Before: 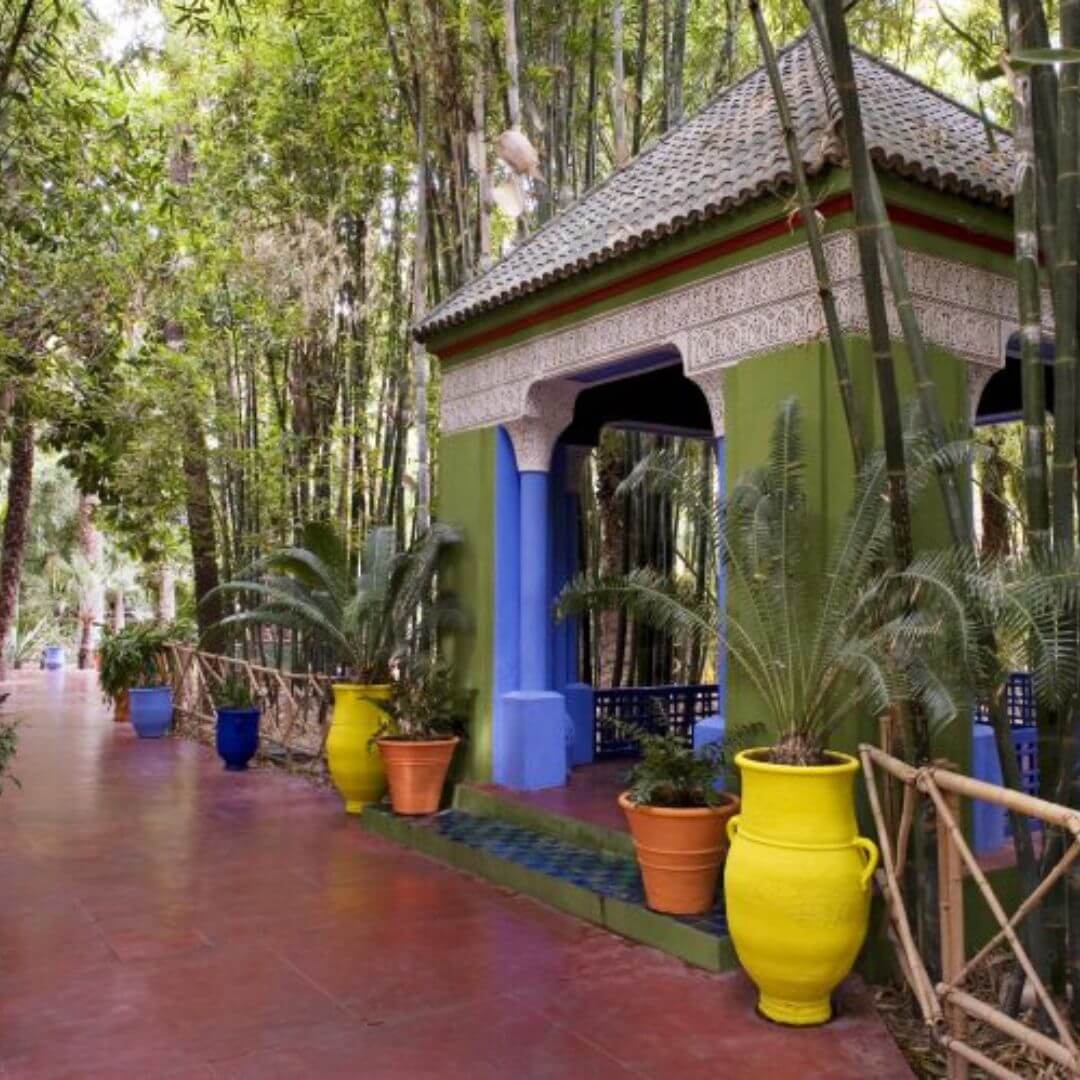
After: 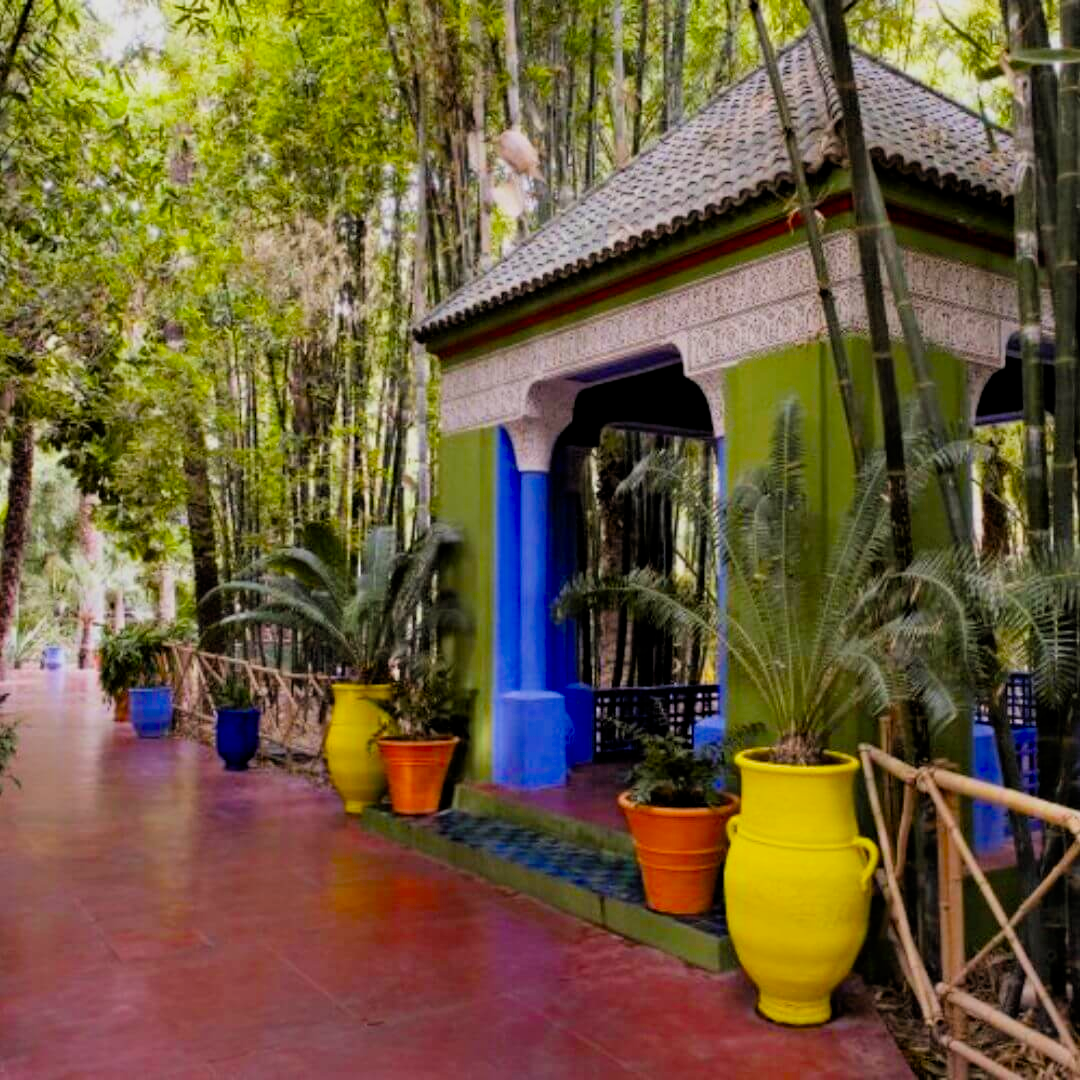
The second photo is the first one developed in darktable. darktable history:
filmic rgb: black relative exposure -7.75 EV, white relative exposure 4.4 EV, threshold 3 EV, target black luminance 0%, hardness 3.76, latitude 50.51%, contrast 1.074, highlights saturation mix 10%, shadows ↔ highlights balance -0.22%, color science v4 (2020), enable highlight reconstruction true
color balance rgb: perceptual saturation grading › global saturation 10%, global vibrance 10%
